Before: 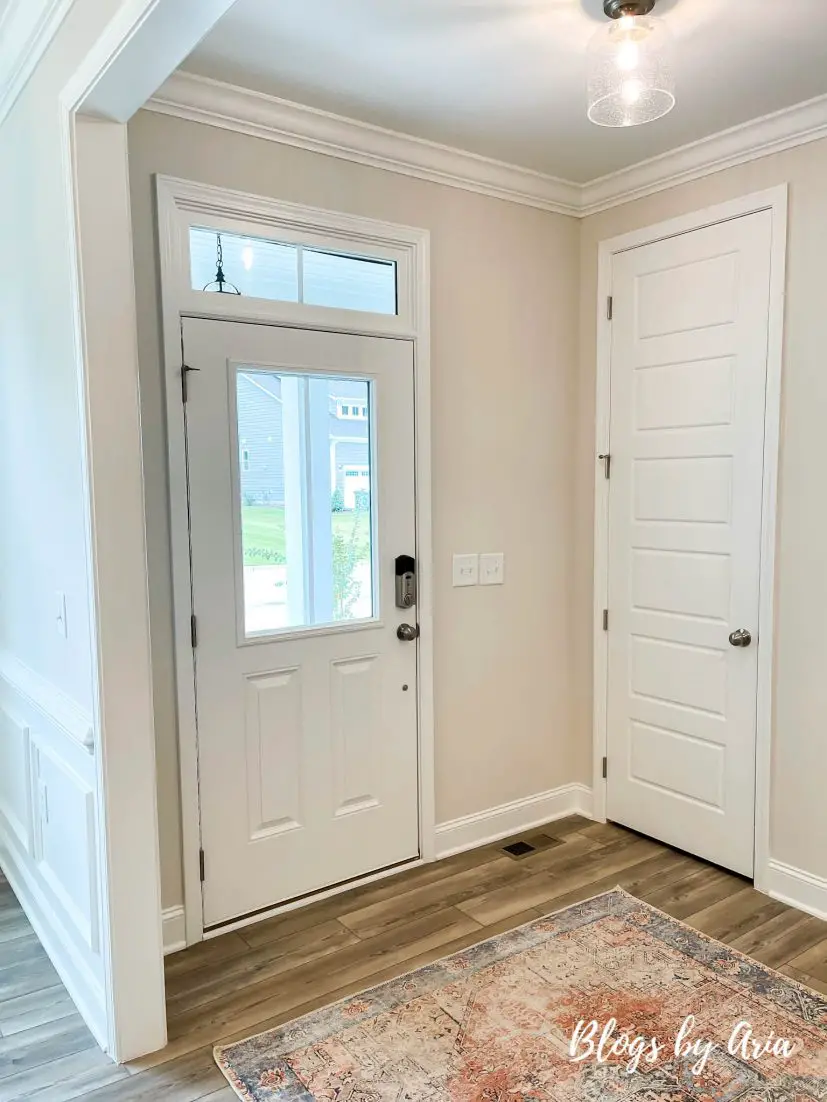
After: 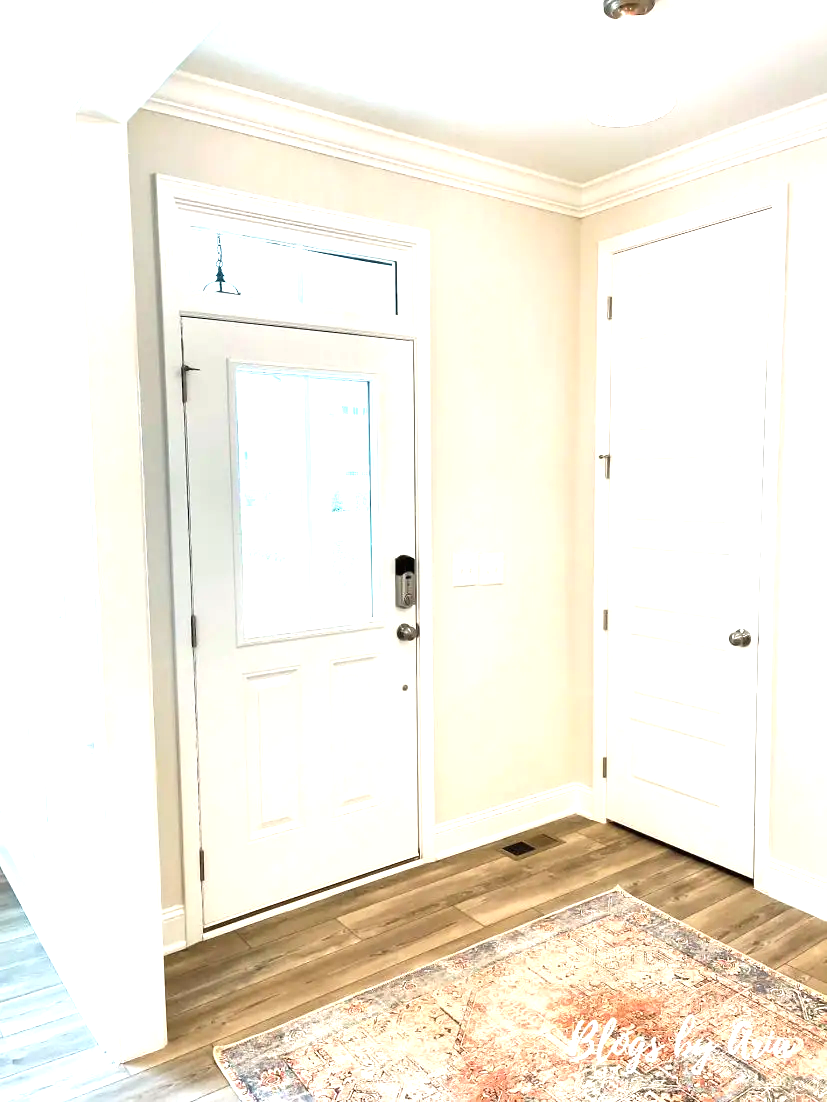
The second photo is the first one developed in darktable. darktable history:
exposure: black level correction 0, exposure 1.2 EV, compensate highlight preservation false
tone equalizer: on, module defaults
